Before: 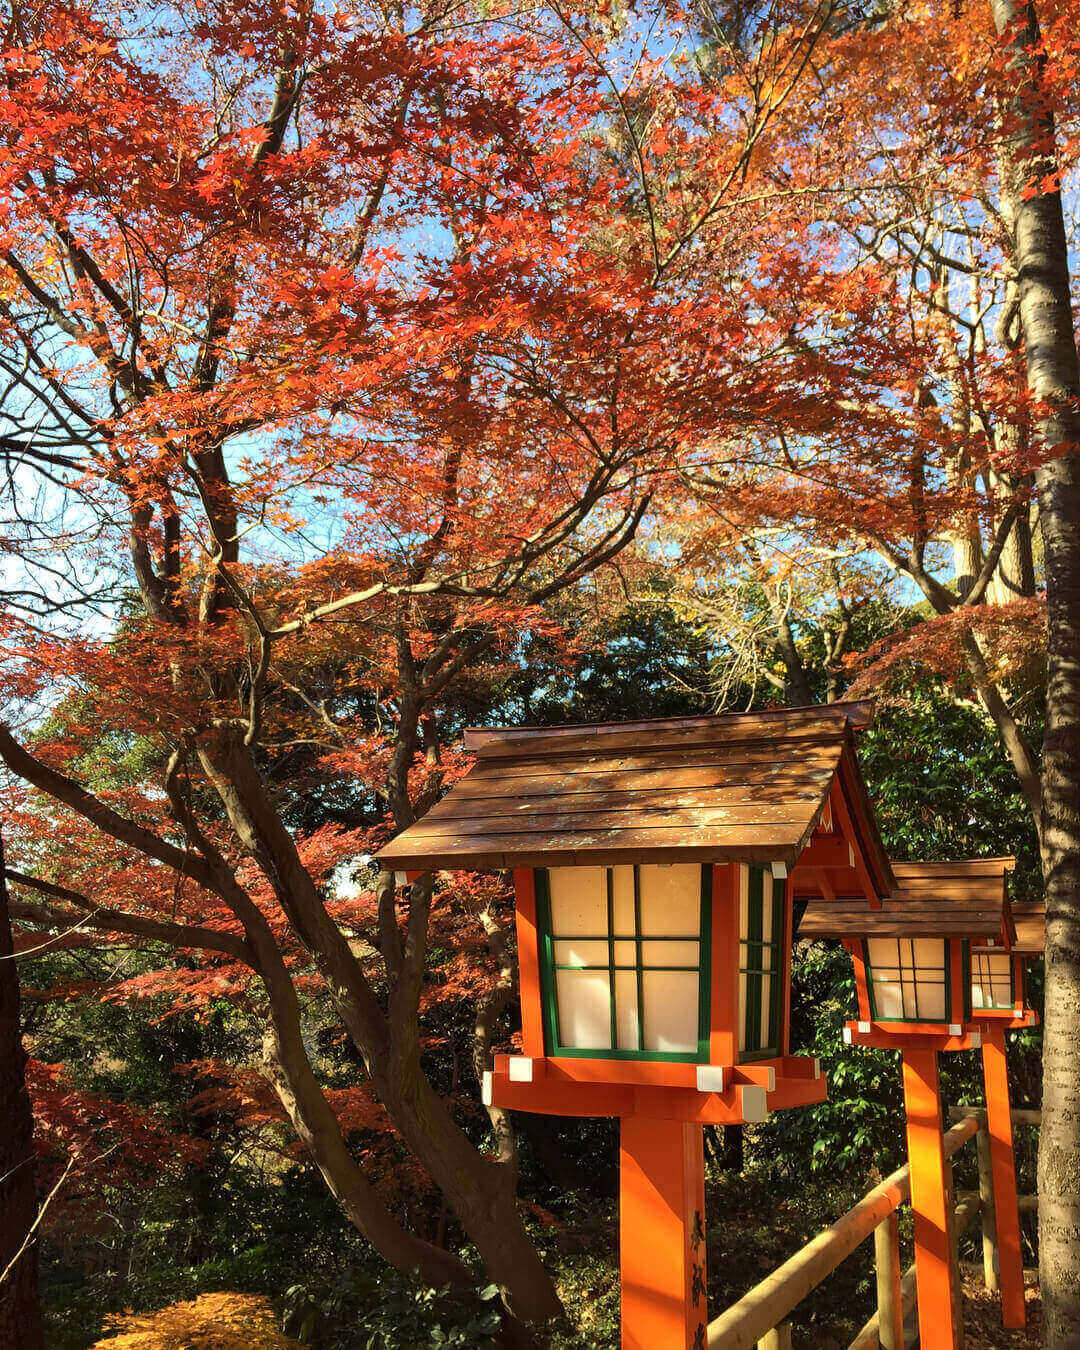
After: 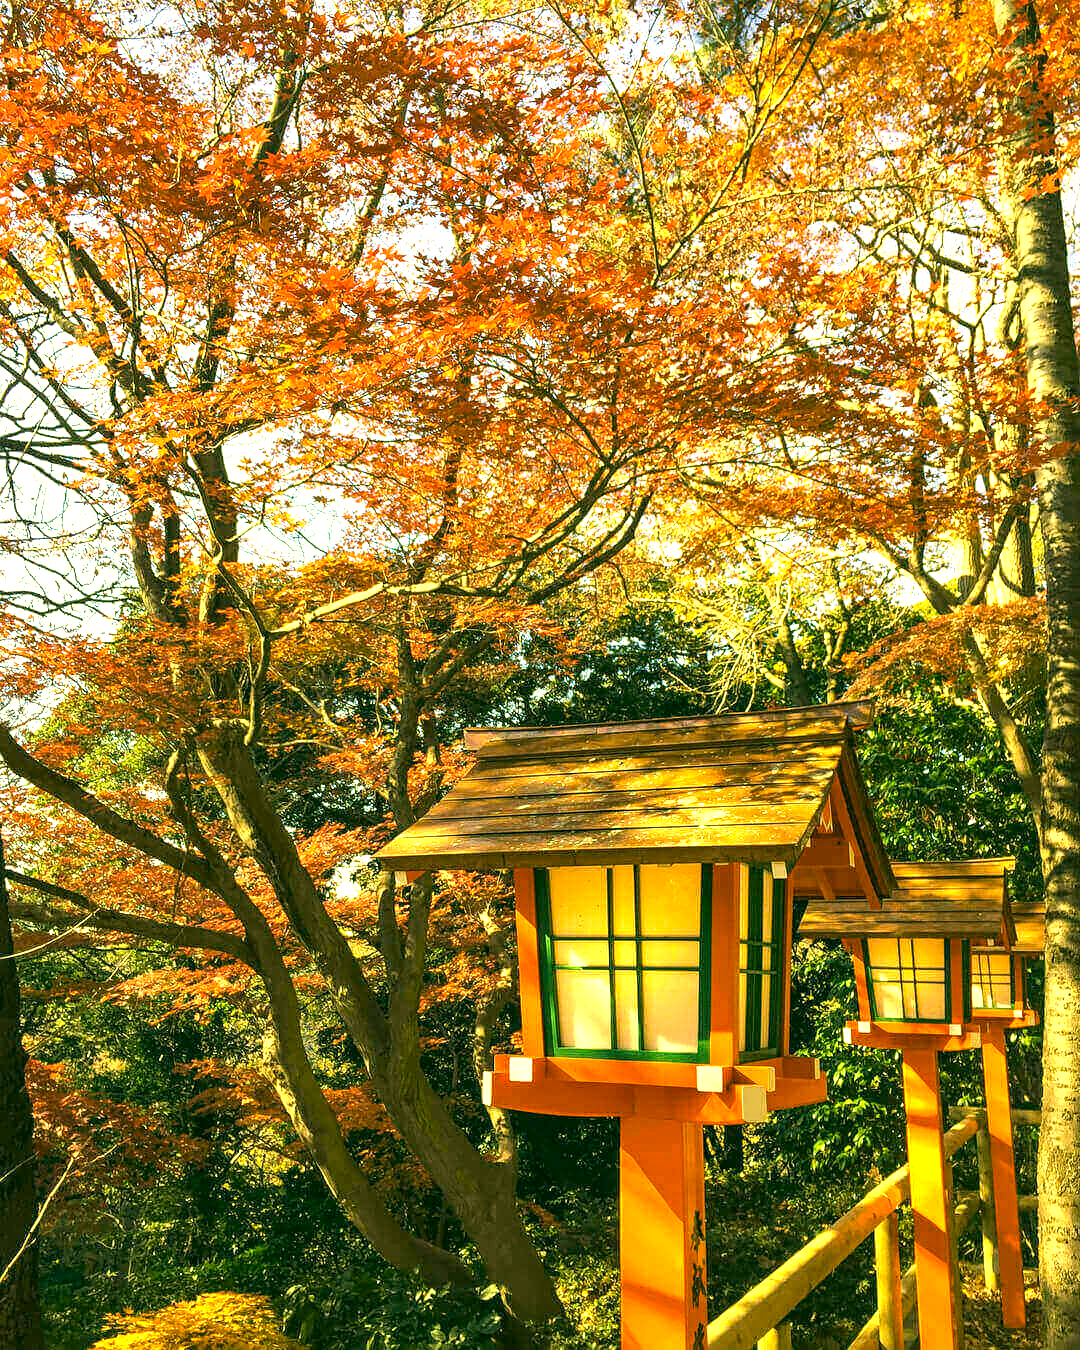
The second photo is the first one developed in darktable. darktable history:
local contrast: on, module defaults
velvia: strength 14.36%
sharpen: amount 0.206
color correction: highlights a* 5.66, highlights b* 33.75, shadows a* -26.17, shadows b* 3.8
exposure: exposure 1.07 EV, compensate highlight preservation false
